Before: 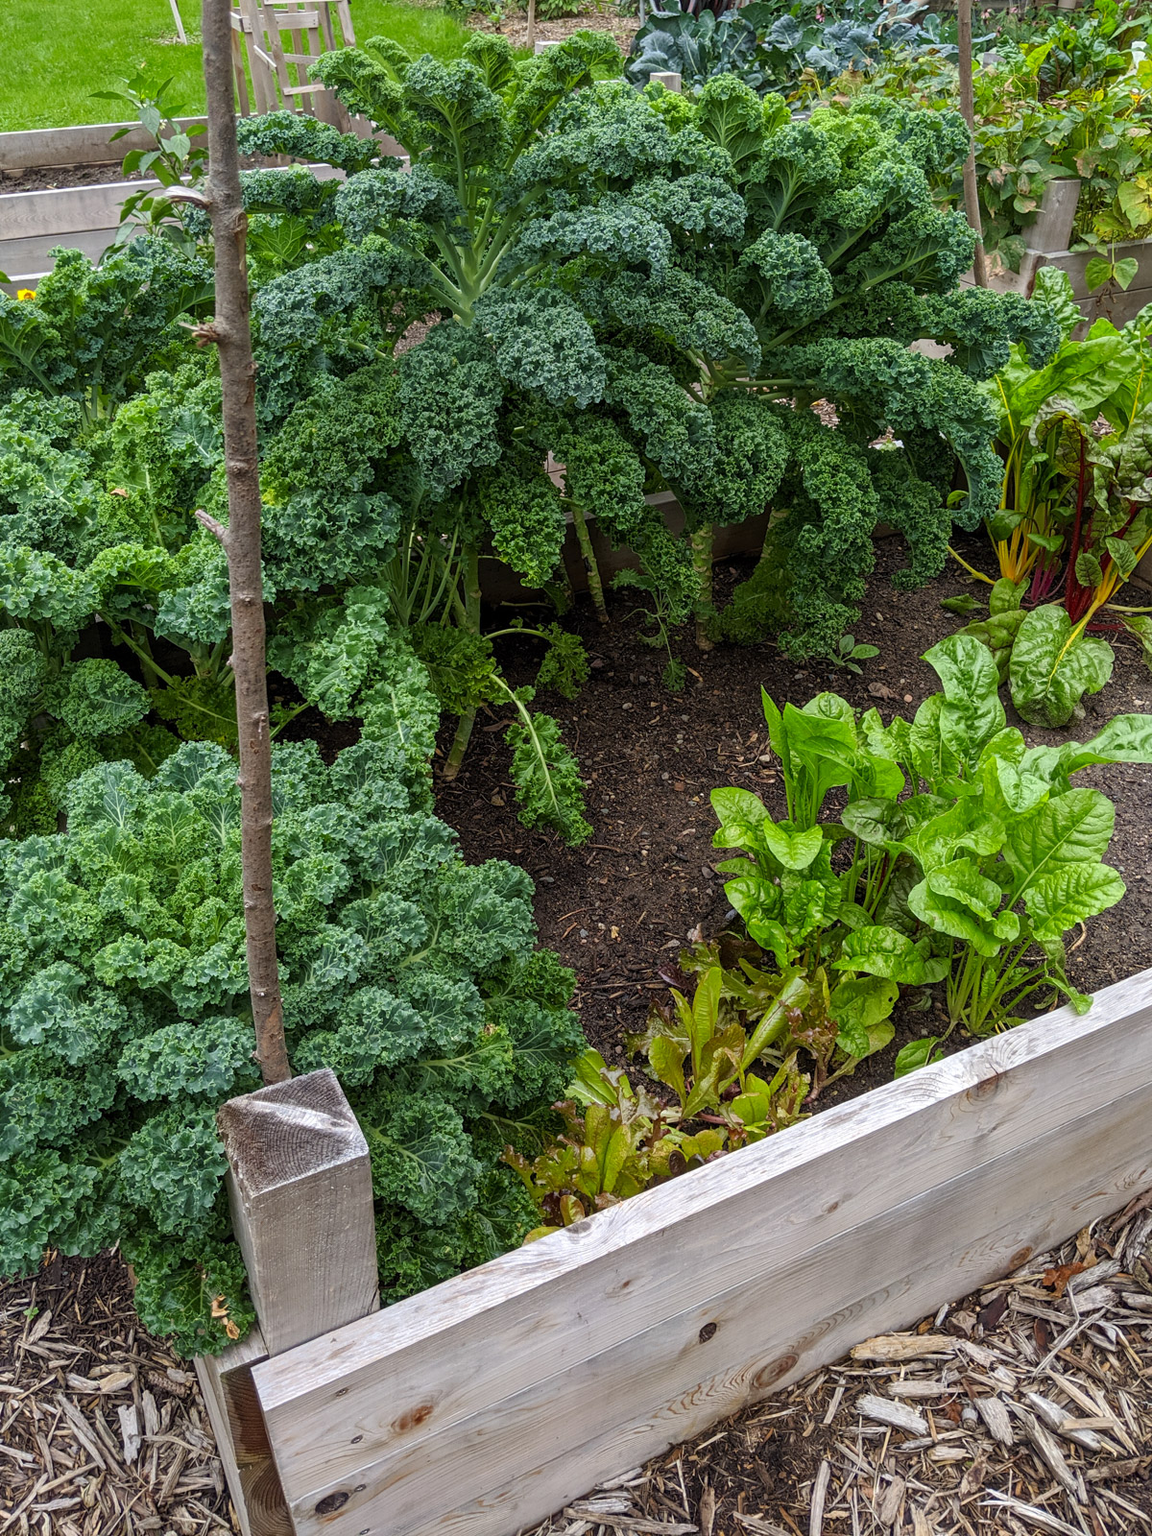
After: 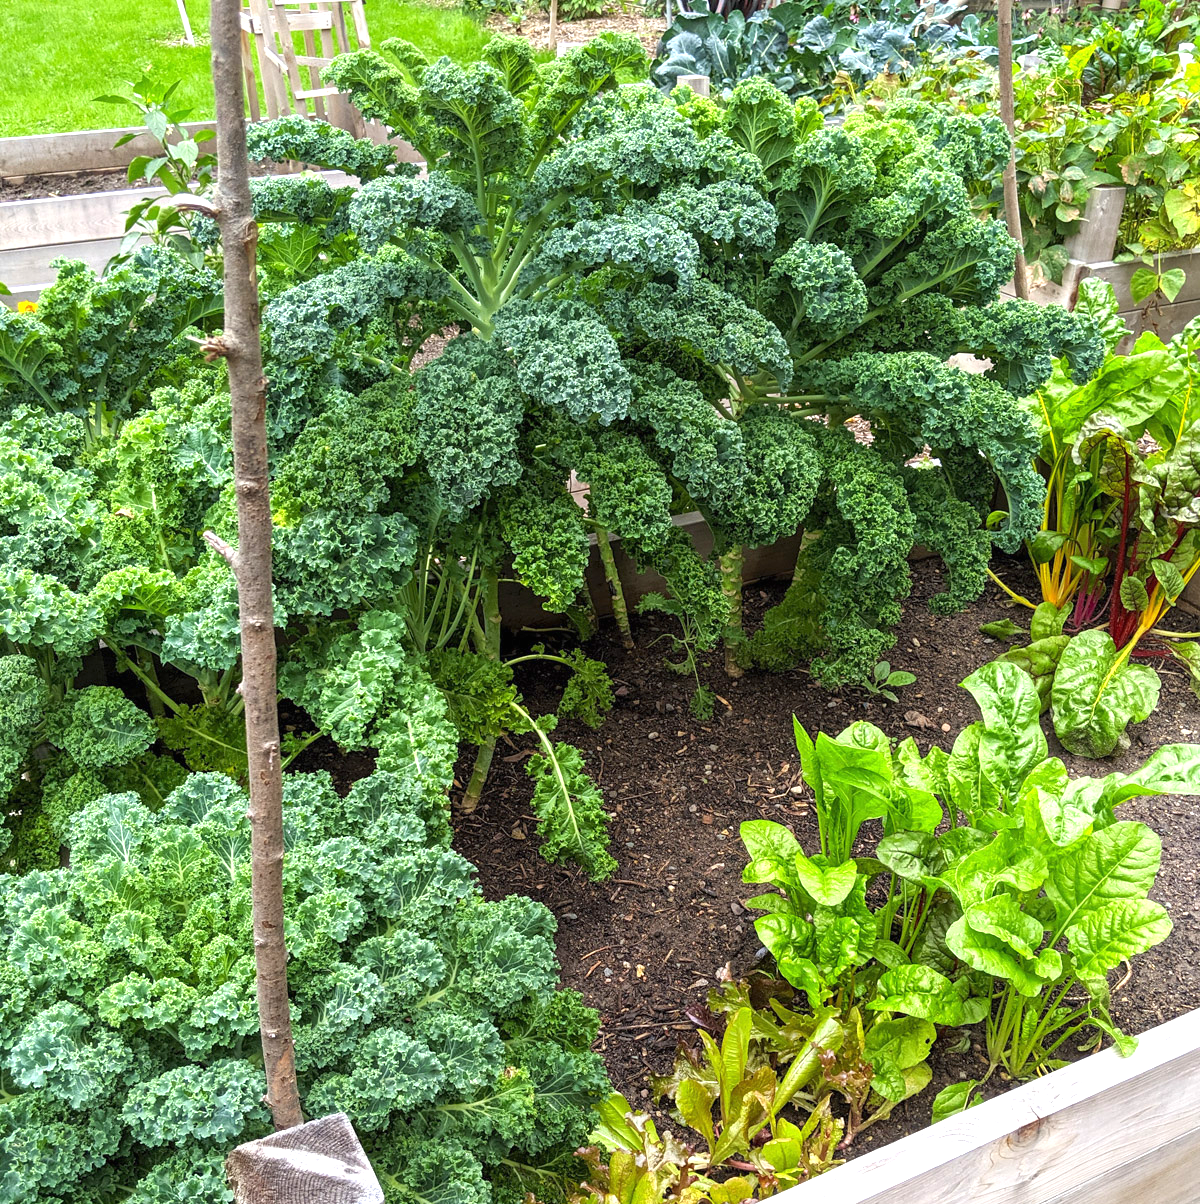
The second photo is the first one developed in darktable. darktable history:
exposure: black level correction 0, exposure 1.106 EV, compensate highlight preservation false
crop: bottom 24.714%
